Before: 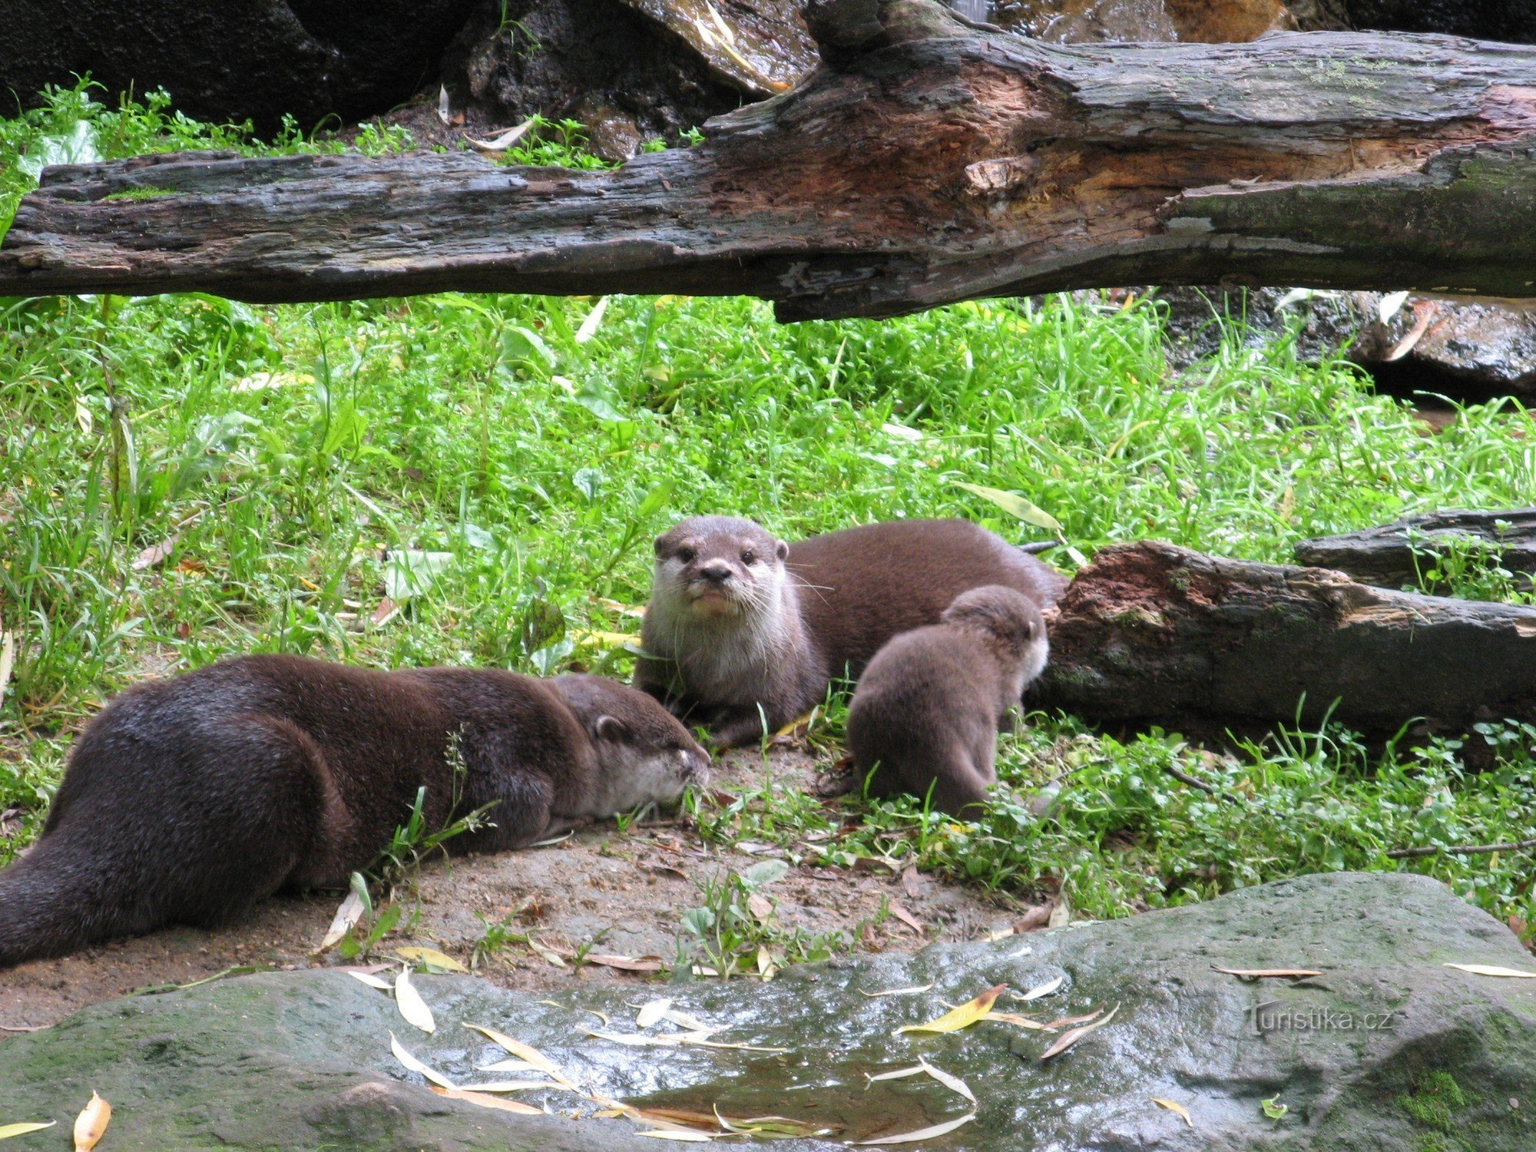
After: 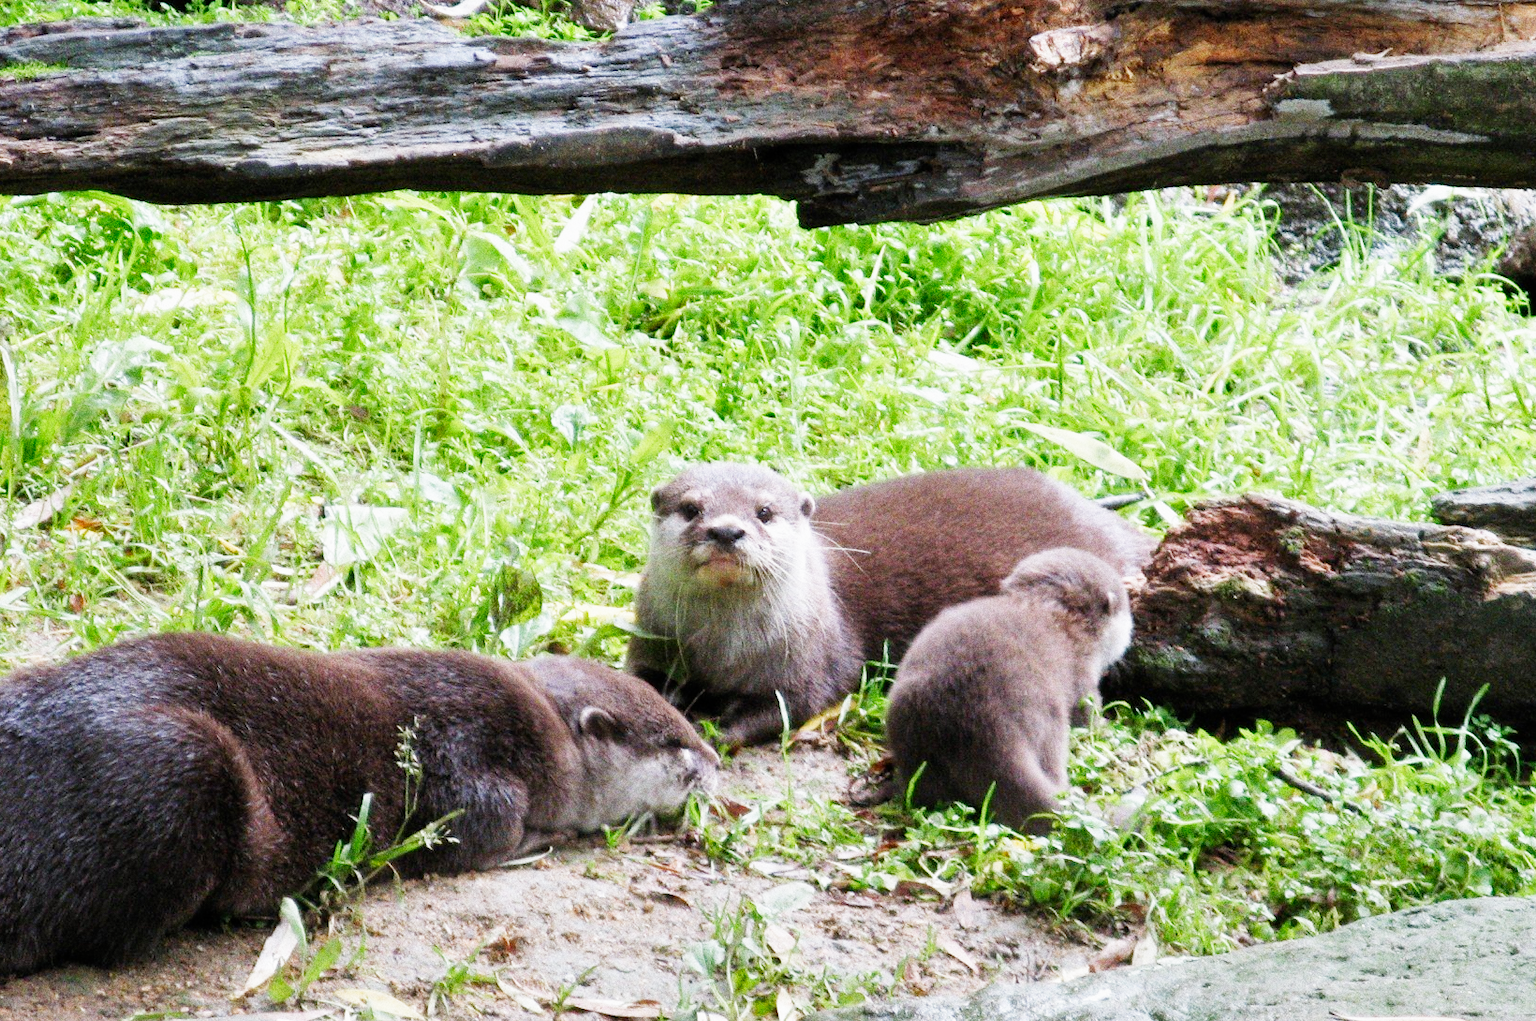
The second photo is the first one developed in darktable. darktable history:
white balance: red 0.988, blue 1.017
shadows and highlights: radius 125.46, shadows 30.51, highlights -30.51, low approximation 0.01, soften with gaussian
filmic rgb: black relative exposure -16 EV, white relative exposure 5.31 EV, hardness 5.9, contrast 1.25, preserve chrominance no, color science v5 (2021)
crop: left 7.856%, top 11.836%, right 10.12%, bottom 15.387%
grain: coarseness 0.09 ISO, strength 40%
exposure: exposure 1 EV, compensate highlight preservation false
